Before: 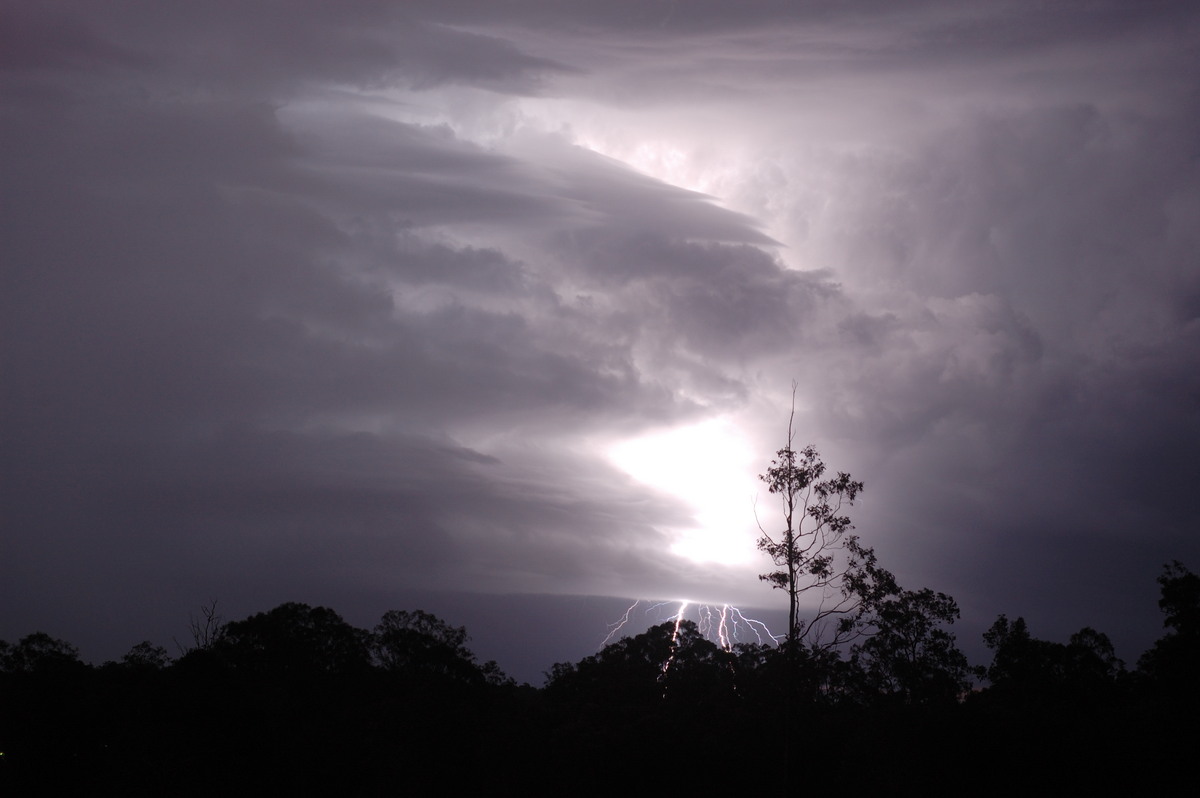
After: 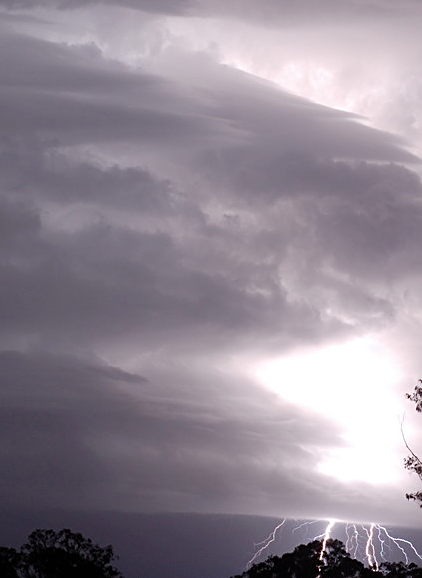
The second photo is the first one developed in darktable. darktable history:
sharpen: on, module defaults
crop and rotate: left 29.476%, top 10.214%, right 35.32%, bottom 17.333%
